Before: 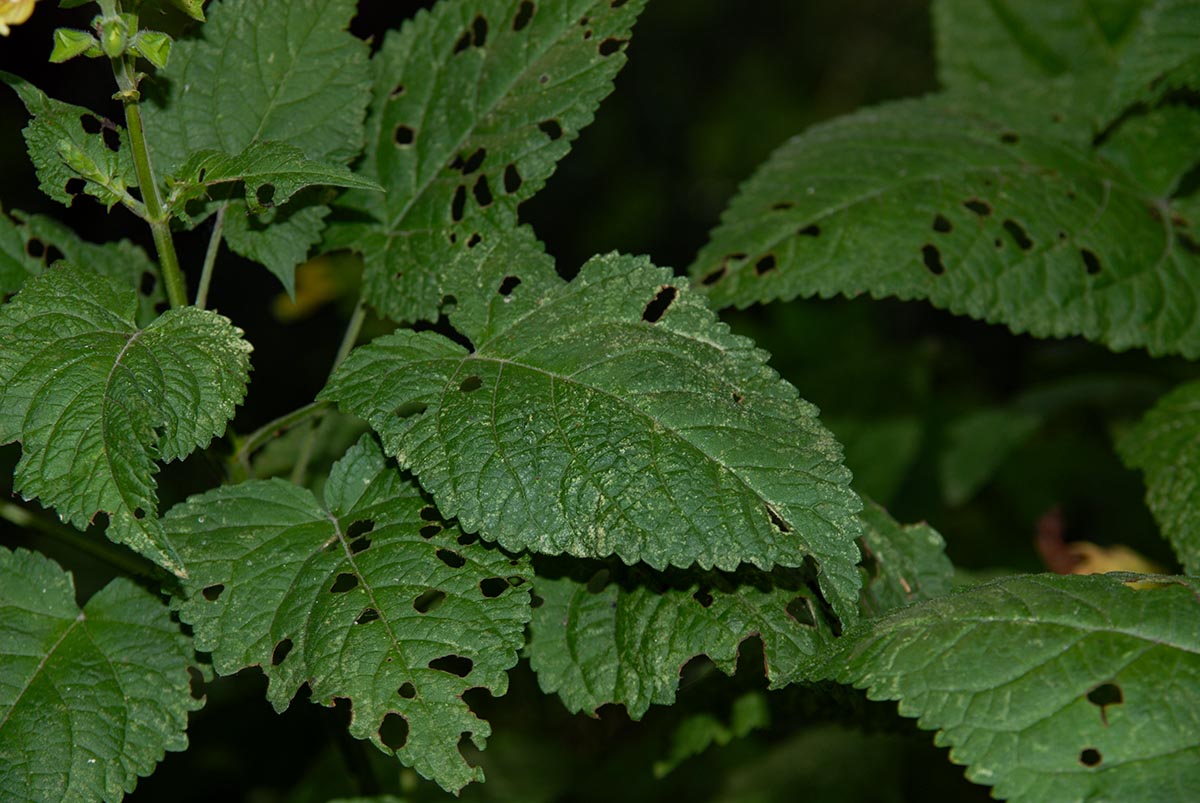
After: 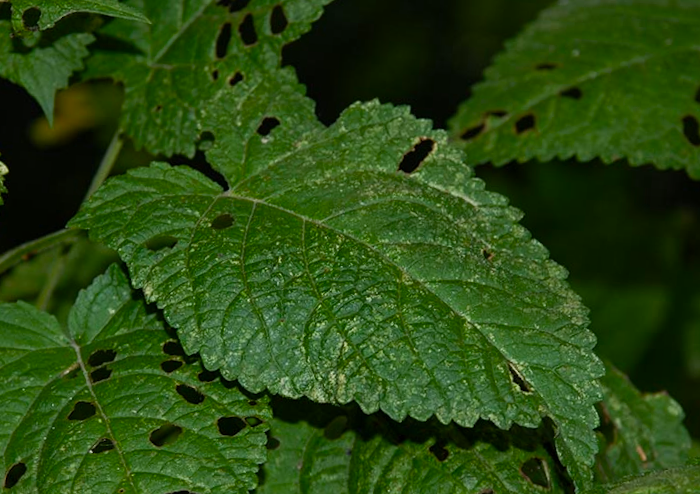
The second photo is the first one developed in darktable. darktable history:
crop and rotate: left 22.13%, top 22.054%, right 22.026%, bottom 22.102%
color balance rgb: linear chroma grading › shadows -8%, linear chroma grading › global chroma 10%, perceptual saturation grading › global saturation 2%, perceptual saturation grading › highlights -2%, perceptual saturation grading › mid-tones 4%, perceptual saturation grading › shadows 8%, perceptual brilliance grading › global brilliance 2%, perceptual brilliance grading › highlights -4%, global vibrance 16%, saturation formula JzAzBz (2021)
rotate and perspective: rotation 4.1°, automatic cropping off
